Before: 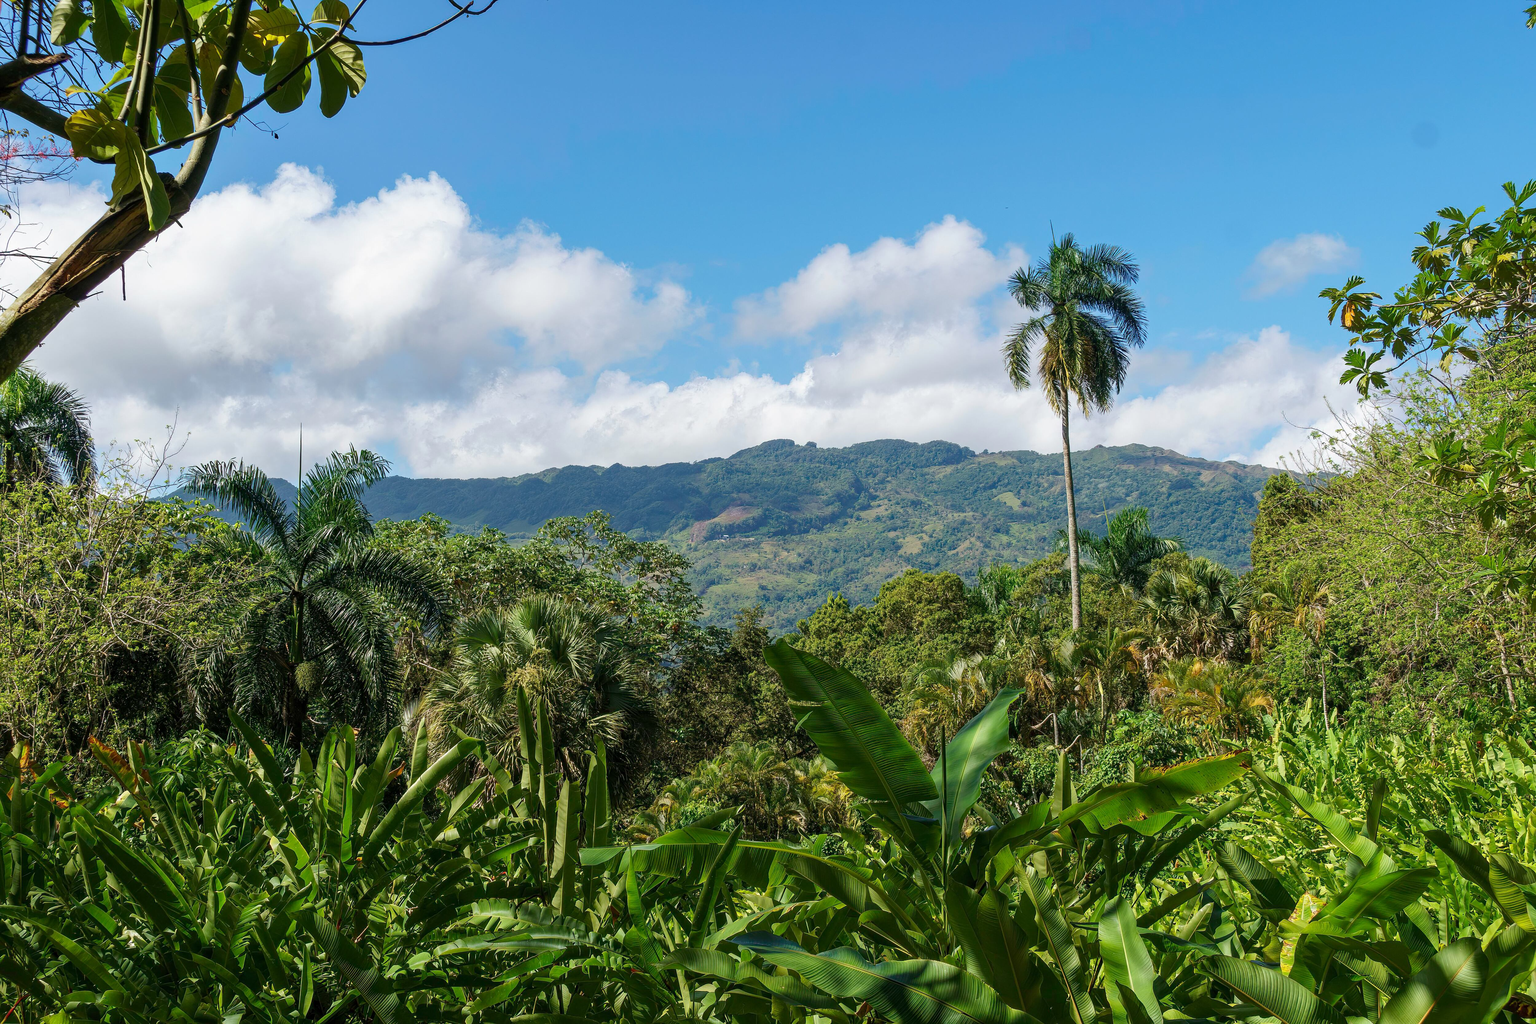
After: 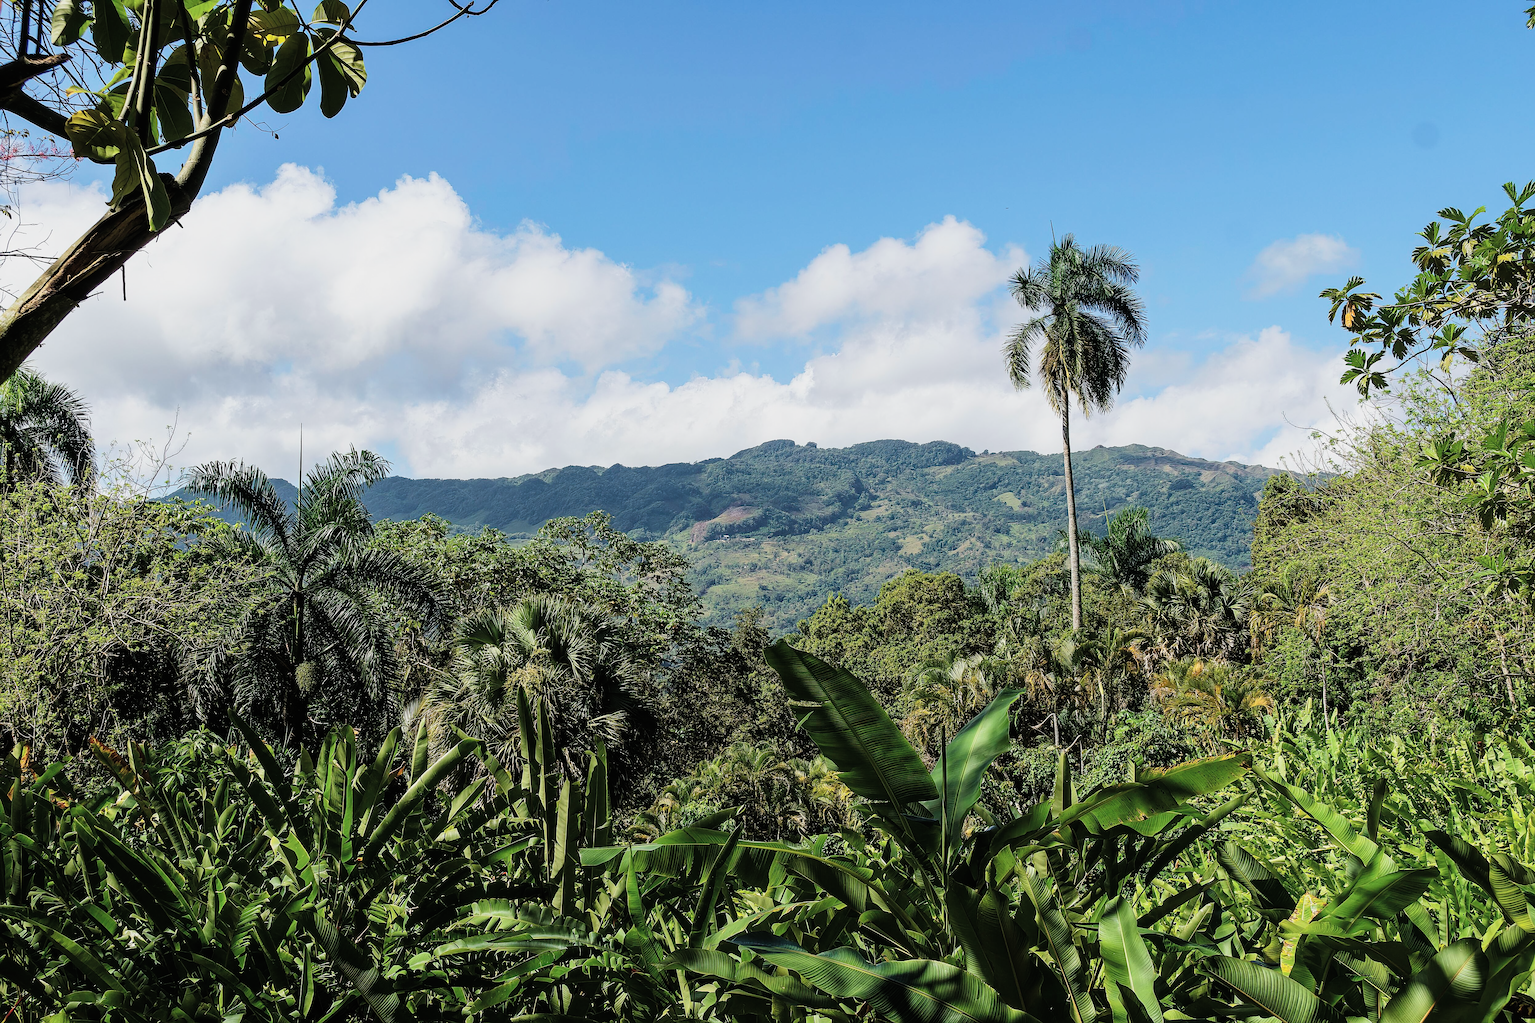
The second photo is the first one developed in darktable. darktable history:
sharpen: on, module defaults
exposure: black level correction -0.016, compensate exposure bias true, compensate highlight preservation false
filmic rgb: black relative exposure -5.14 EV, white relative exposure 3.55 EV, hardness 3.19, contrast 1.512, highlights saturation mix -48.75%
